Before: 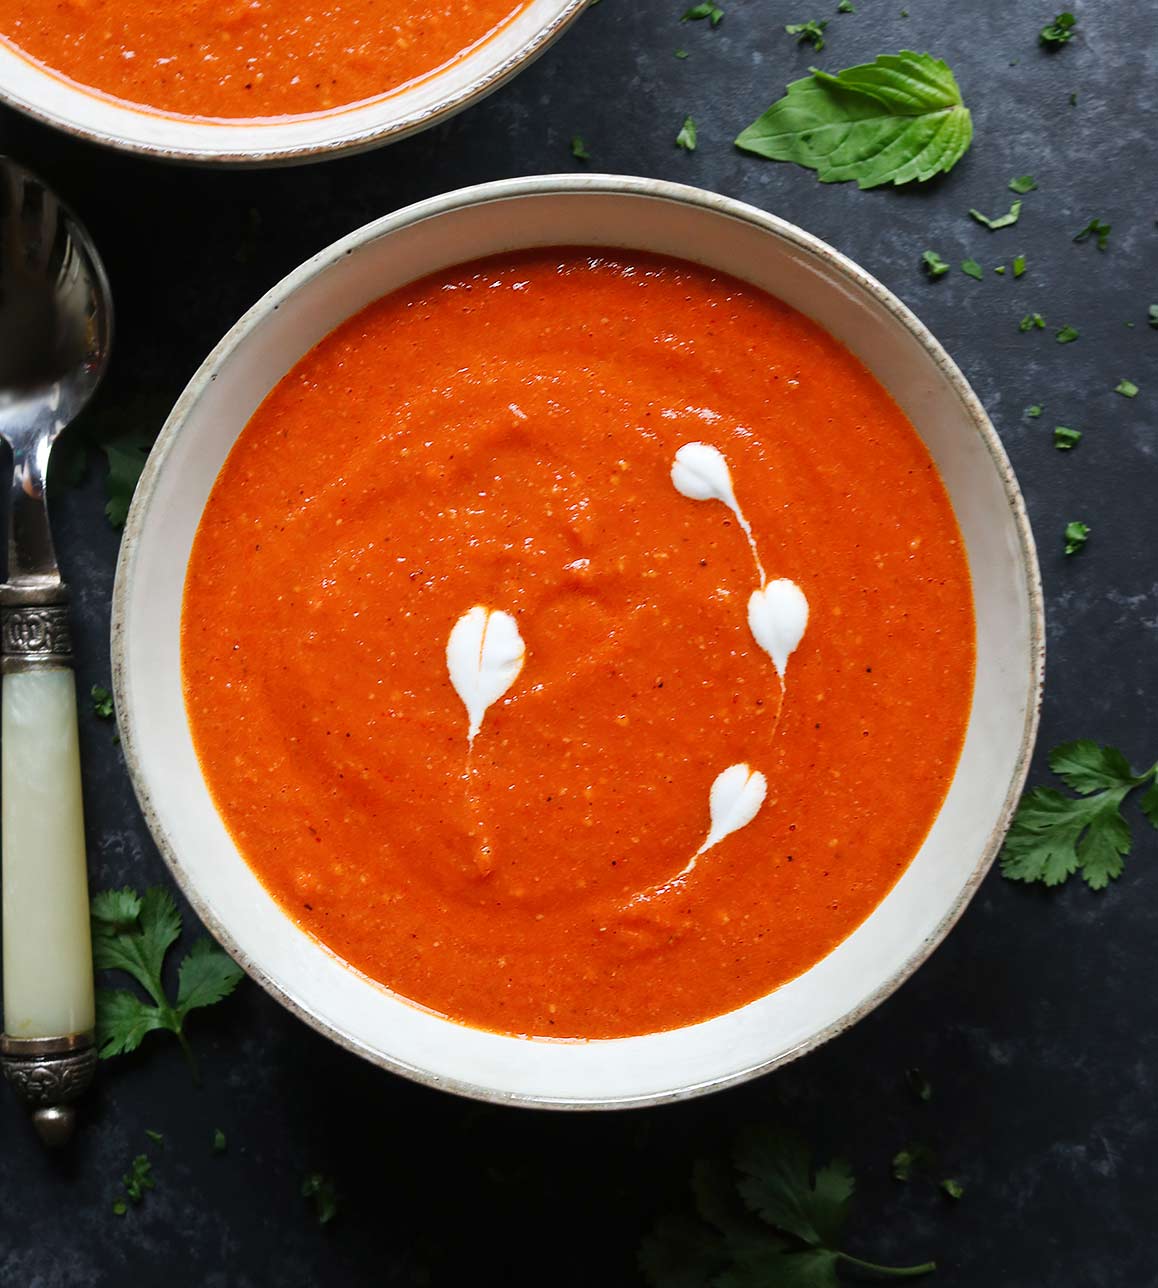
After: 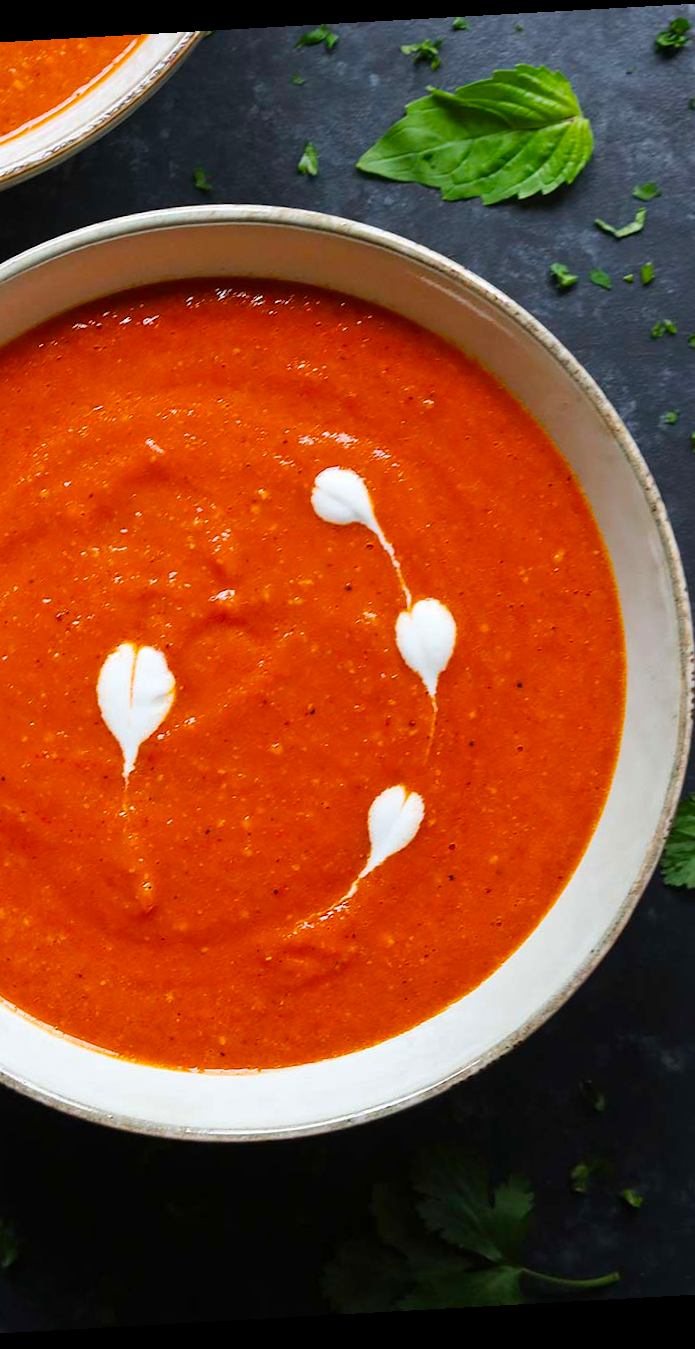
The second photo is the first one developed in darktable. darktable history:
rotate and perspective: rotation -3.18°, automatic cropping off
crop: left 31.458%, top 0%, right 11.876%
color balance rgb: perceptual saturation grading › global saturation 30%, global vibrance 10%
